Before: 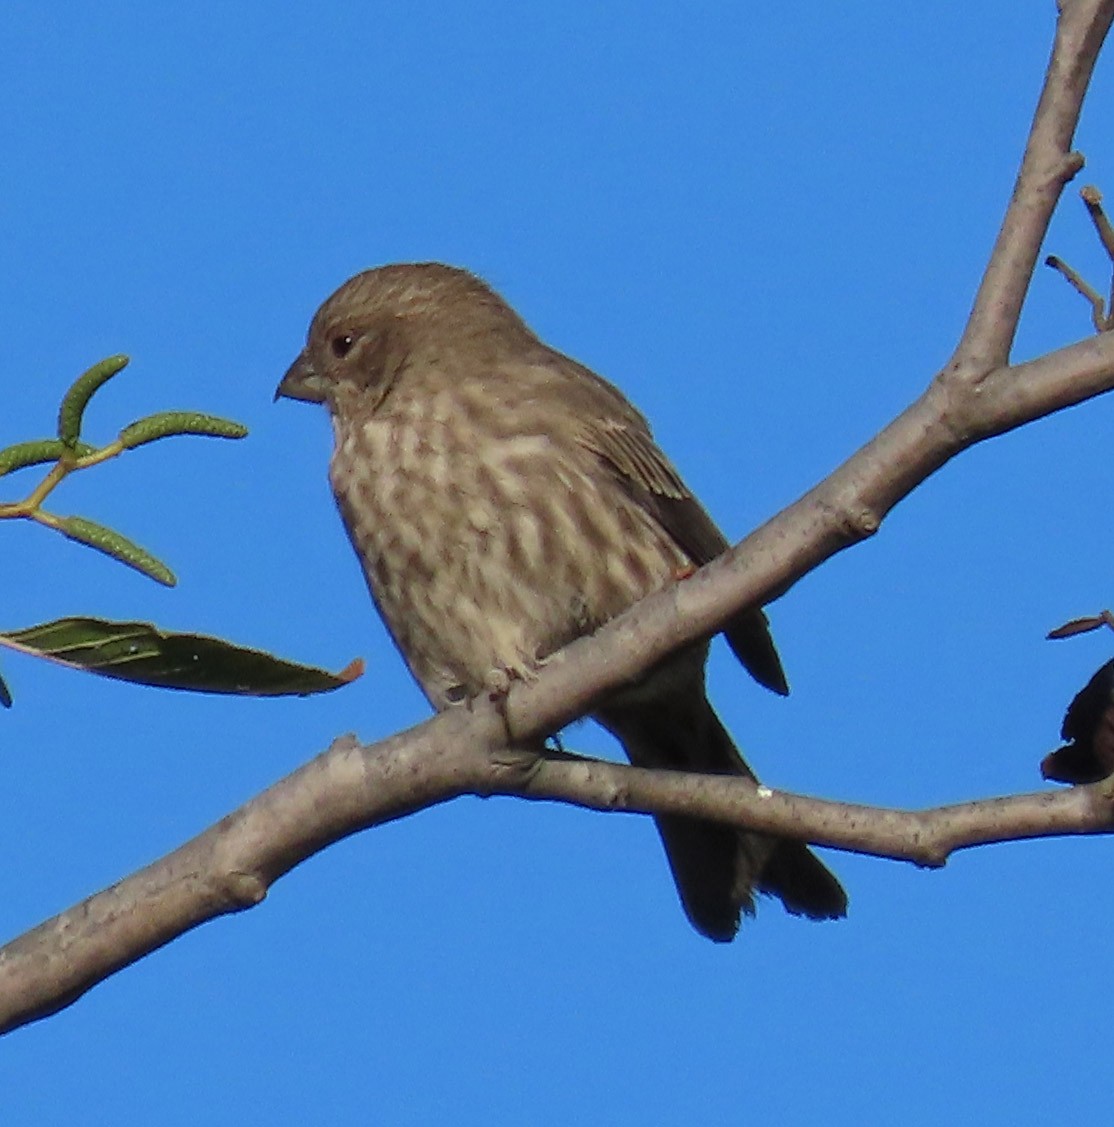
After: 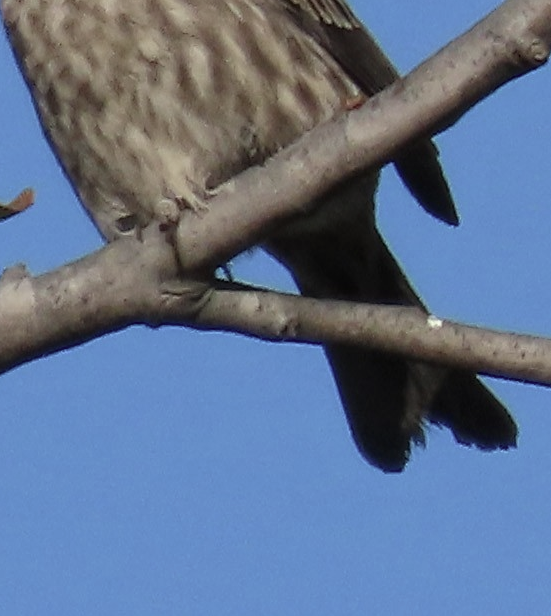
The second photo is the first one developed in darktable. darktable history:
crop: left 29.672%, top 41.786%, right 20.851%, bottom 3.487%
contrast brightness saturation: contrast 0.1, saturation -0.3
tone equalizer: on, module defaults
